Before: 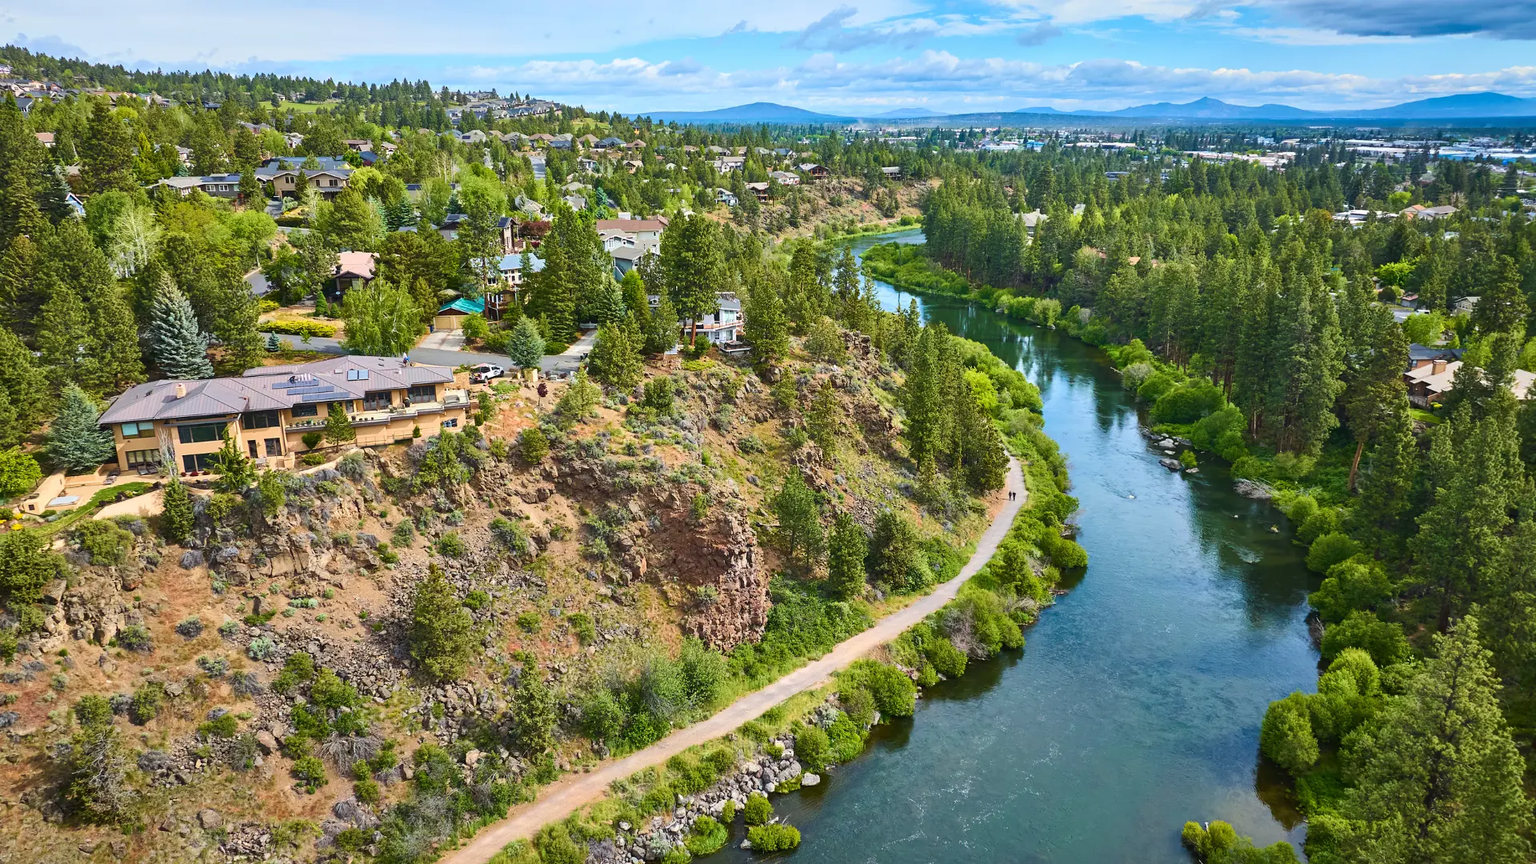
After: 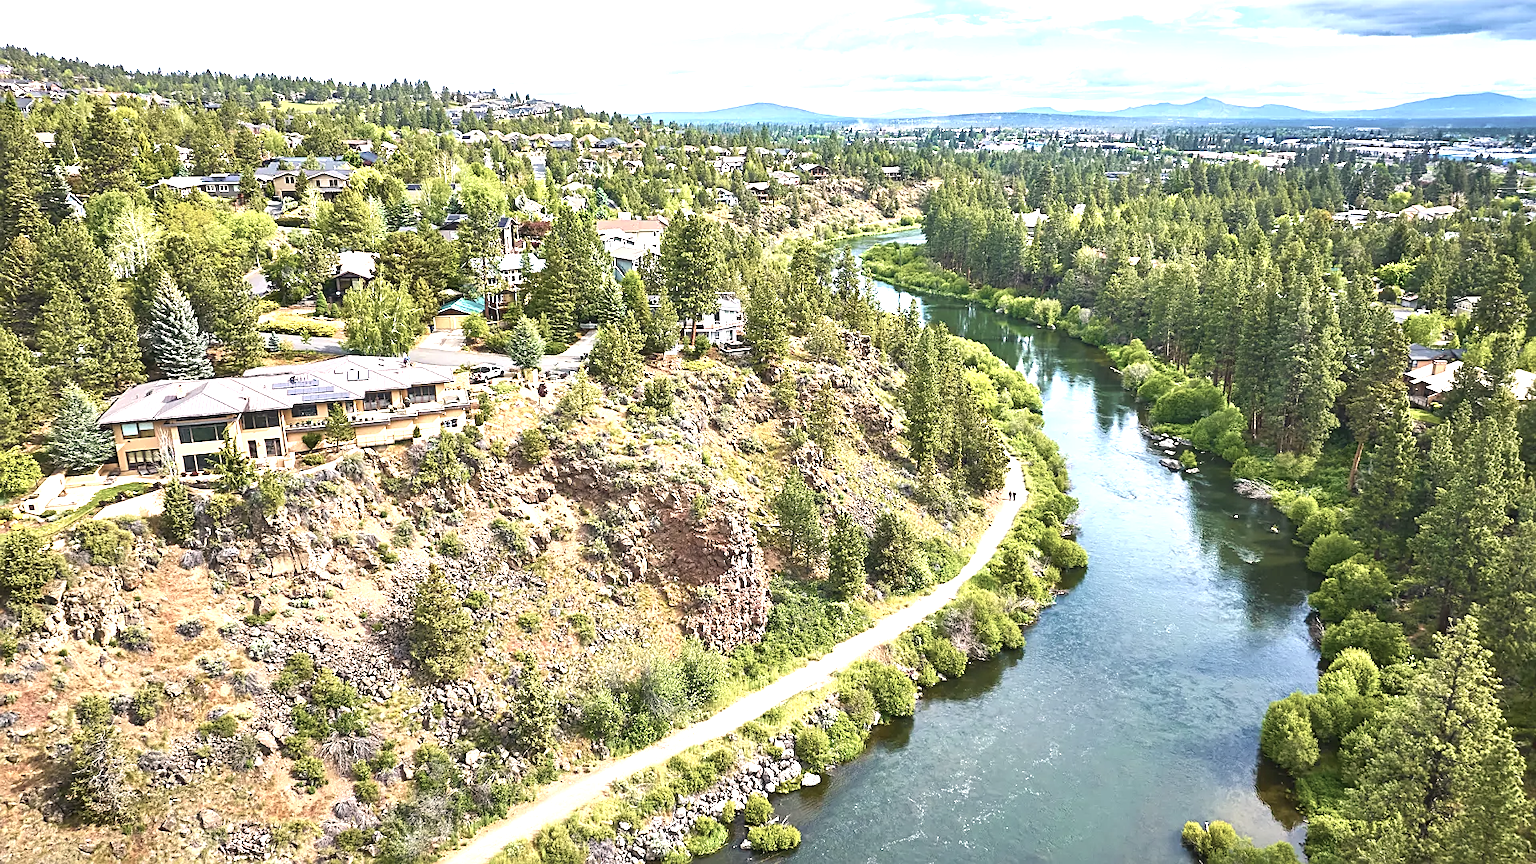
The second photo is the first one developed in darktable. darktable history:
sharpen: on, module defaults
exposure: black level correction 0, exposure 1.2 EV, compensate highlight preservation false
color correction: highlights a* 5.56, highlights b* 5.21, saturation 0.663
